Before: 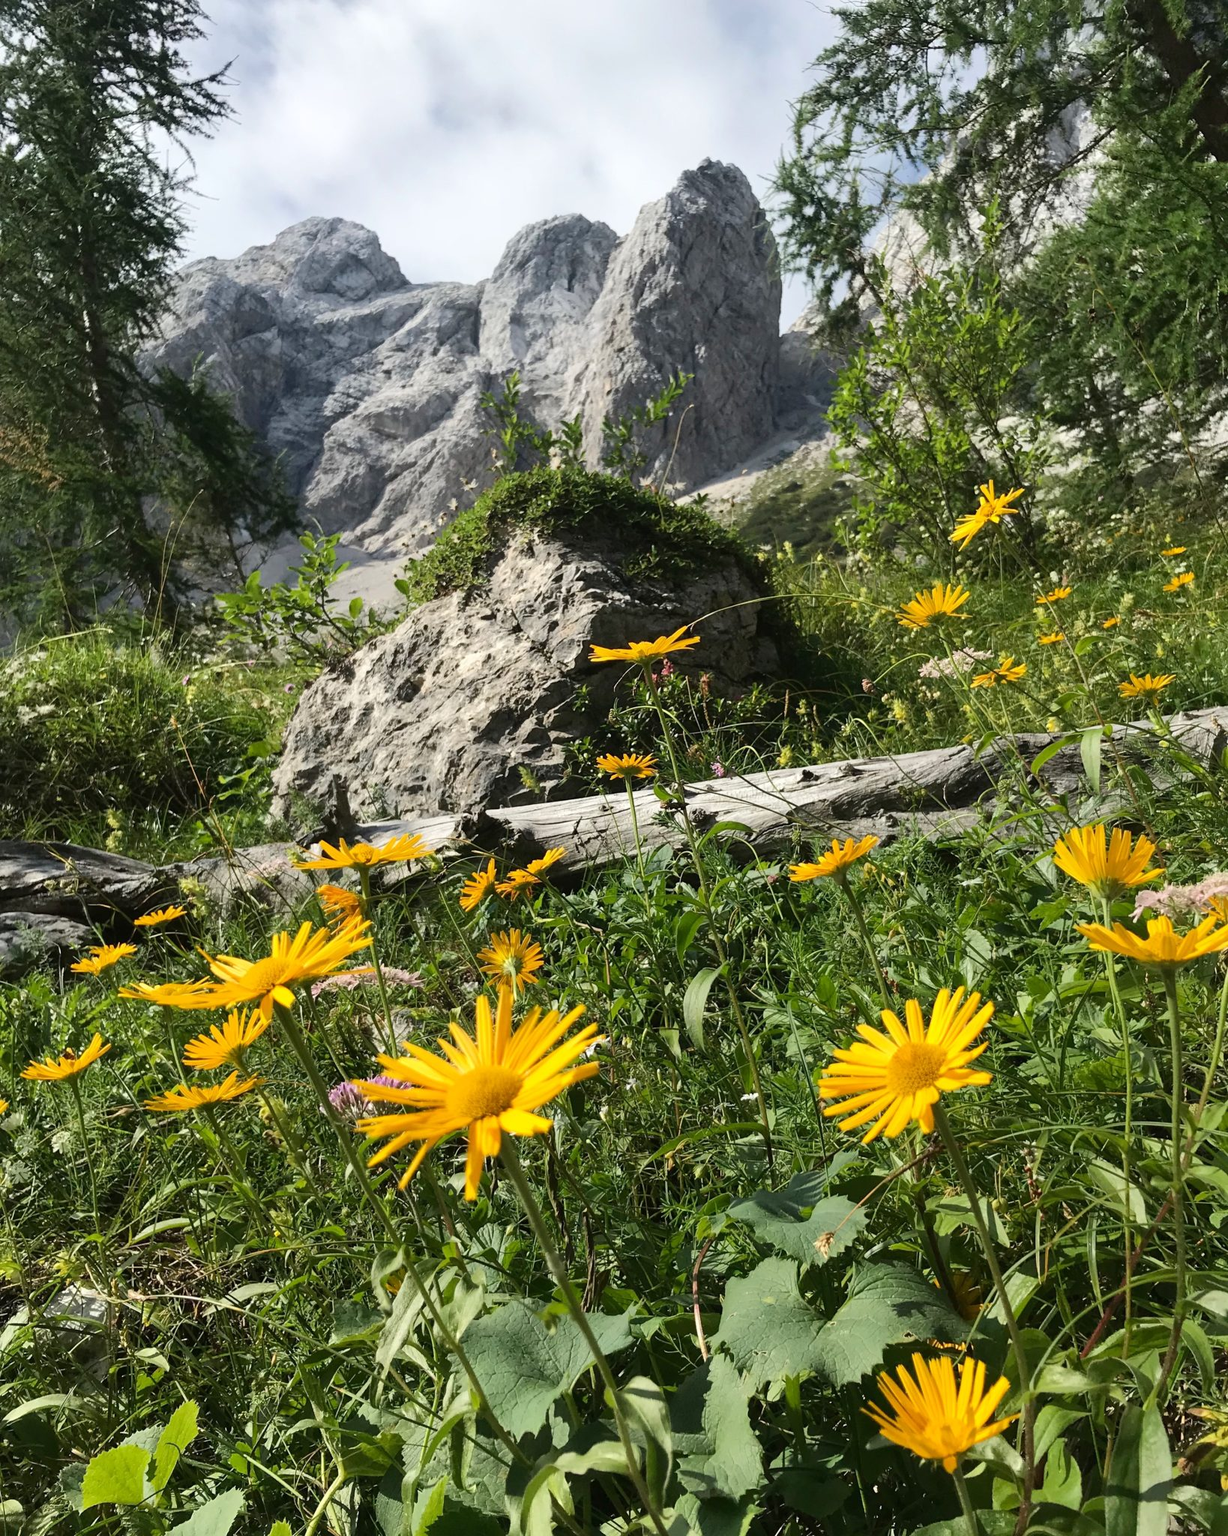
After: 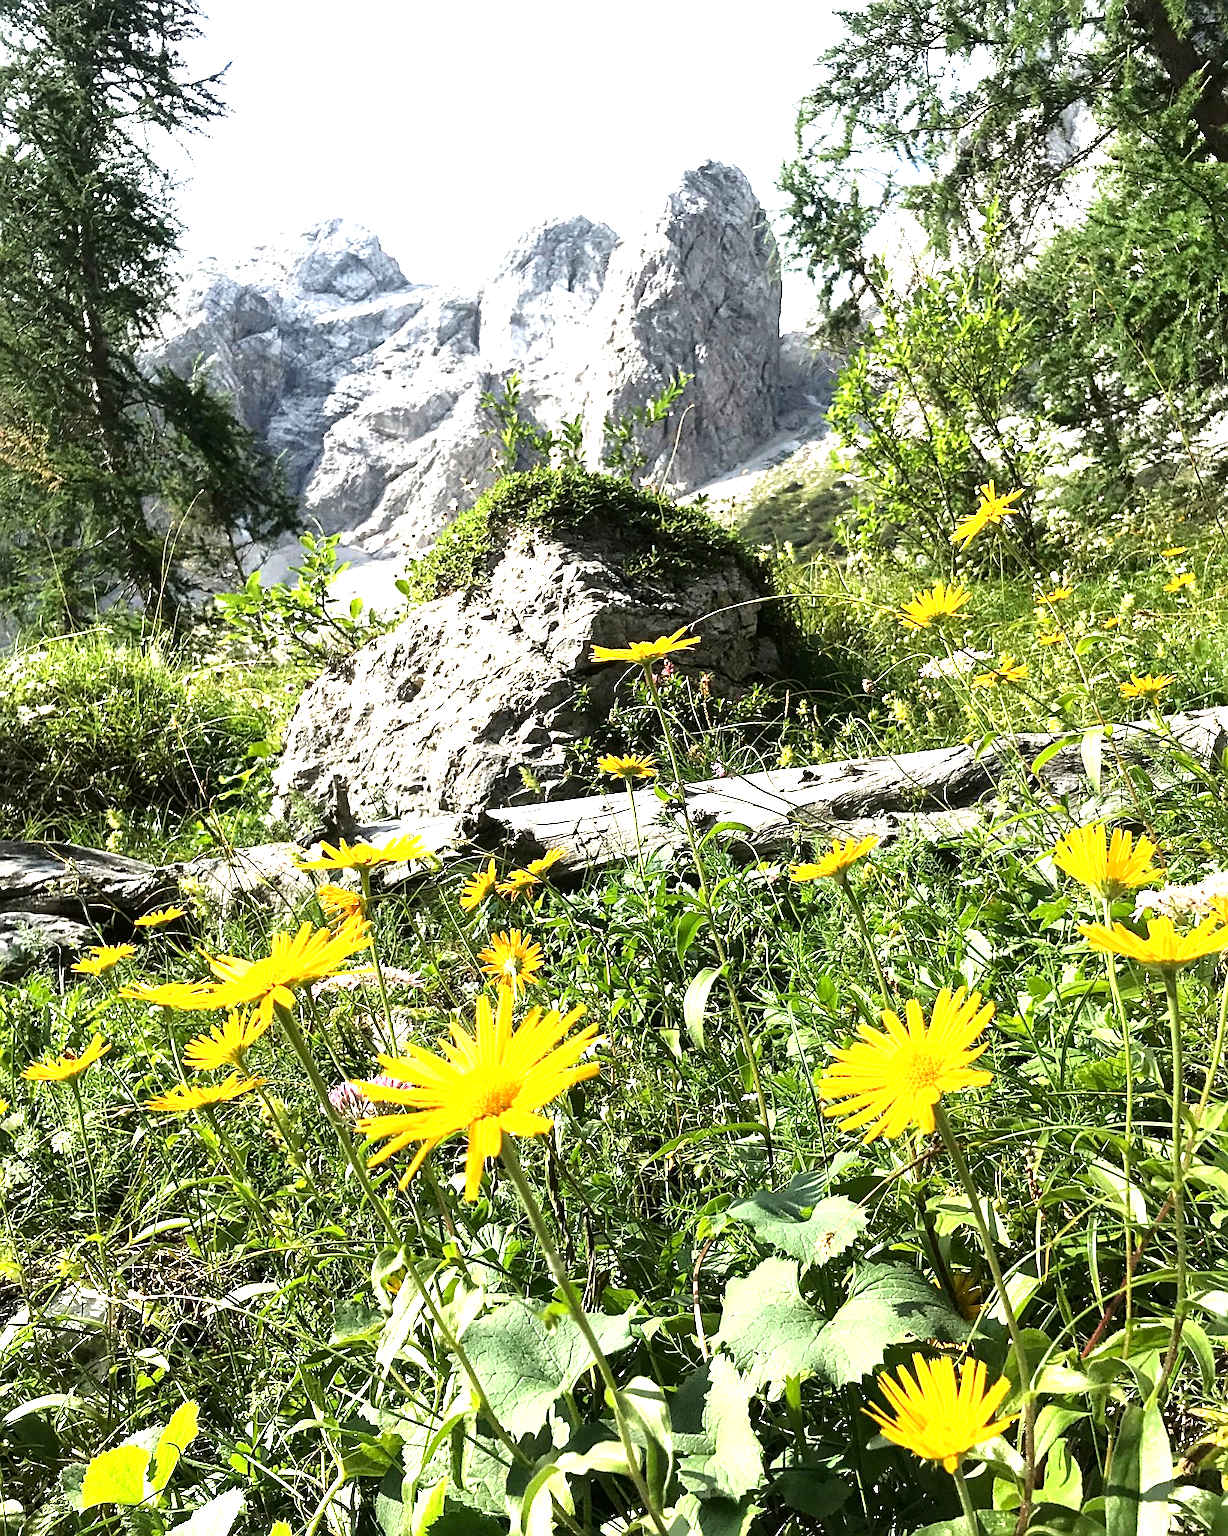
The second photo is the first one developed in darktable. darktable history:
exposure: black level correction 0.001, exposure 0.957 EV, compensate exposure bias true, compensate highlight preservation false
local contrast: mode bilateral grid, contrast 20, coarseness 49, detail 120%, midtone range 0.2
tone equalizer: -8 EV -0.72 EV, -7 EV -0.673 EV, -6 EV -0.613 EV, -5 EV -0.409 EV, -3 EV 0.383 EV, -2 EV 0.6 EV, -1 EV 0.679 EV, +0 EV 0.733 EV, mask exposure compensation -0.497 EV
sharpen: on, module defaults
